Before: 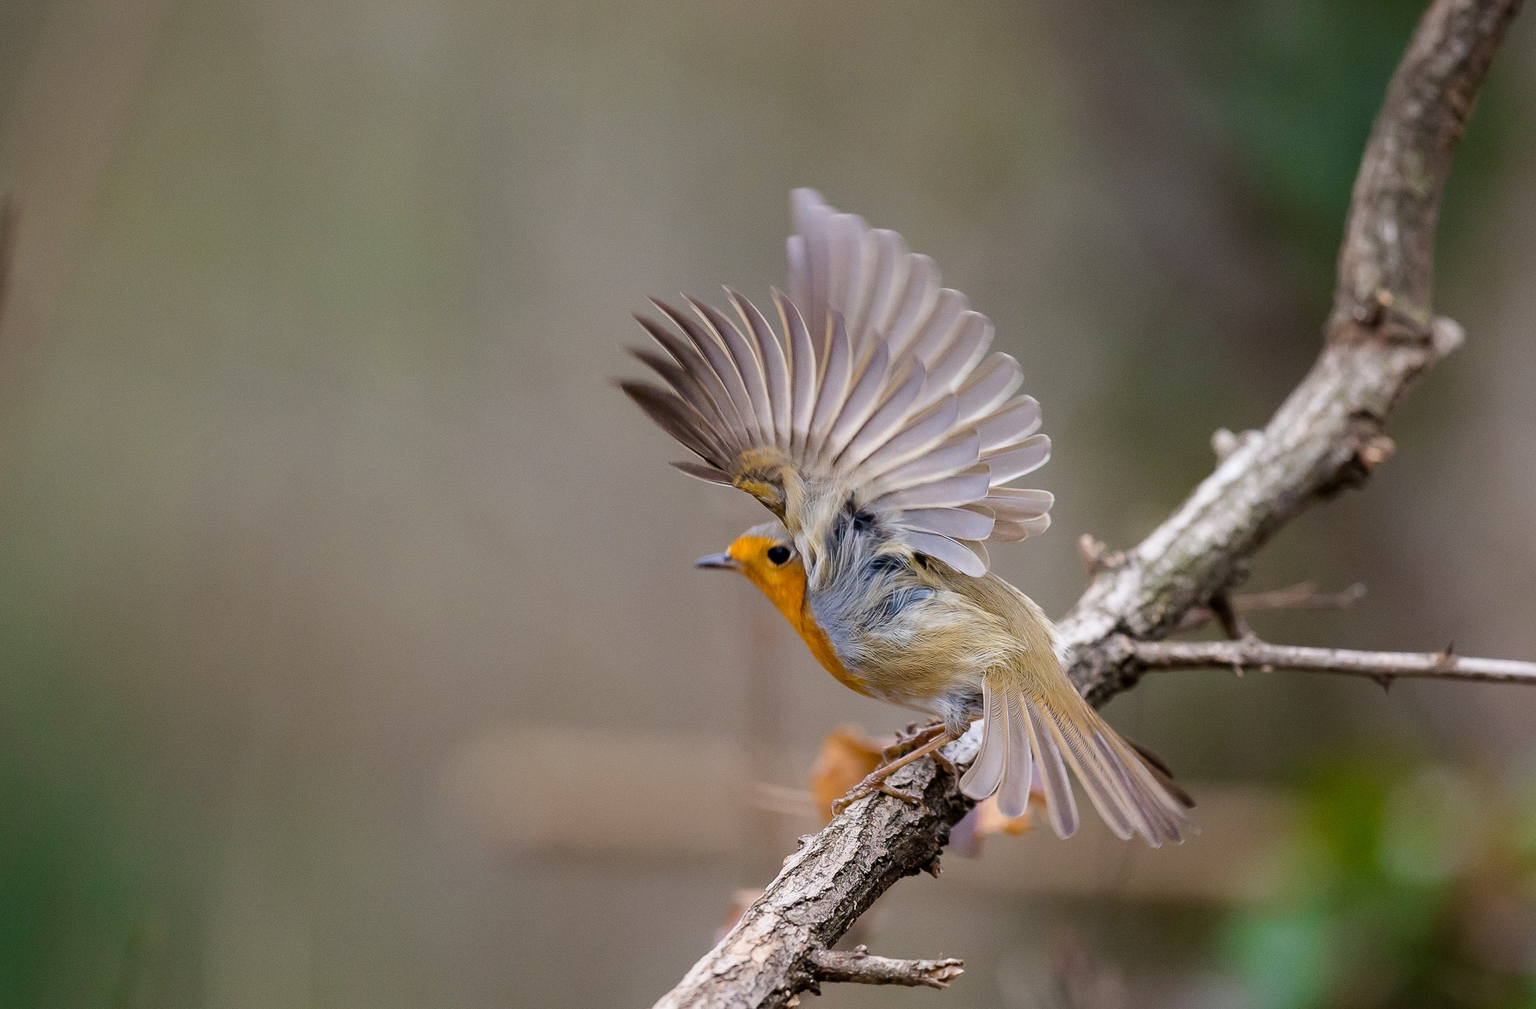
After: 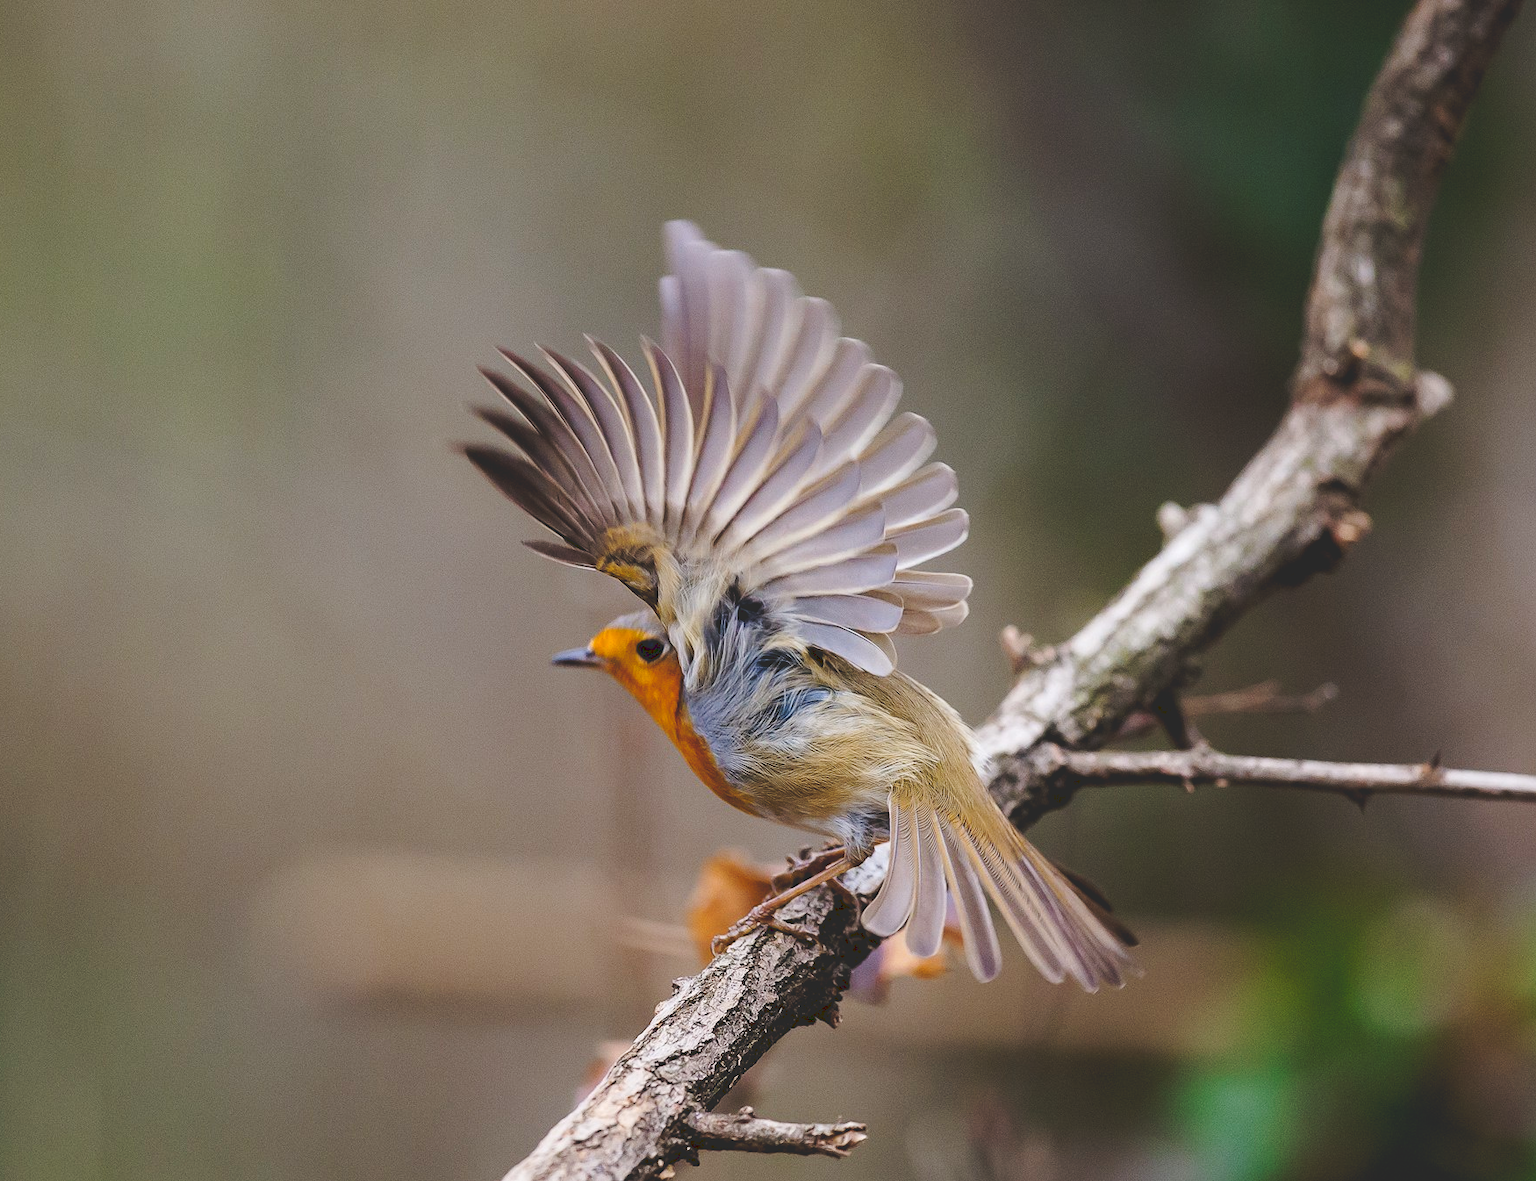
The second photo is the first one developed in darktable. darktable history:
crop and rotate: left 14.619%
tone curve: curves: ch0 [(0, 0) (0.003, 0.161) (0.011, 0.161) (0.025, 0.161) (0.044, 0.161) (0.069, 0.161) (0.1, 0.161) (0.136, 0.163) (0.177, 0.179) (0.224, 0.207) (0.277, 0.243) (0.335, 0.292) (0.399, 0.361) (0.468, 0.452) (0.543, 0.547) (0.623, 0.638) (0.709, 0.731) (0.801, 0.826) (0.898, 0.911) (1, 1)], preserve colors none
